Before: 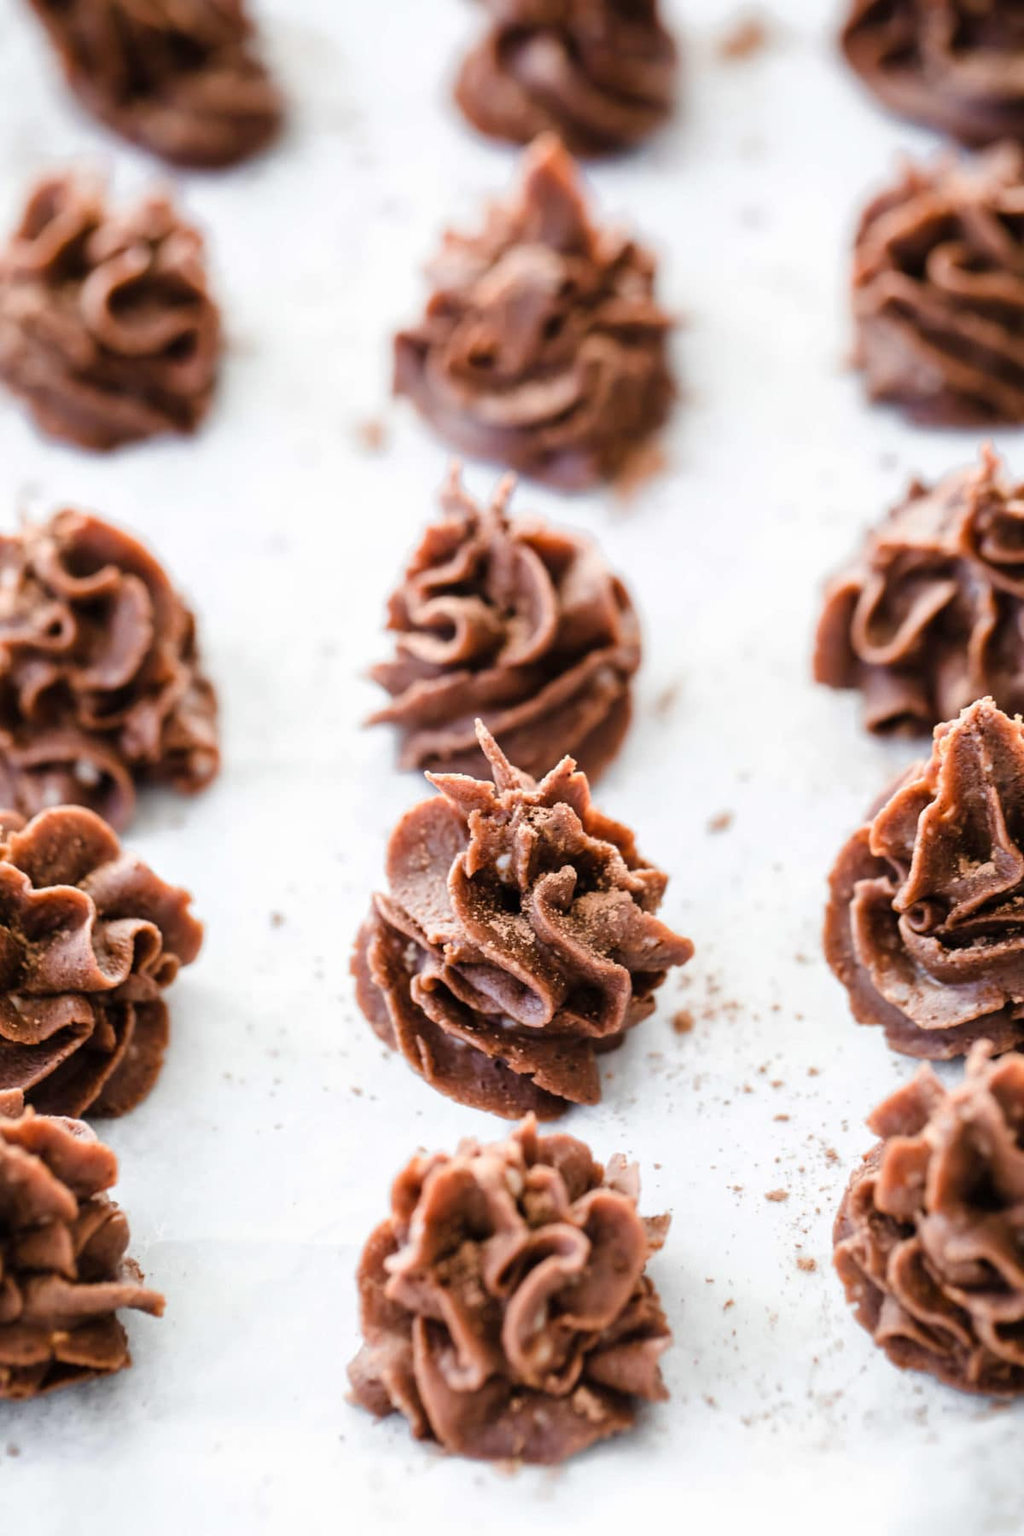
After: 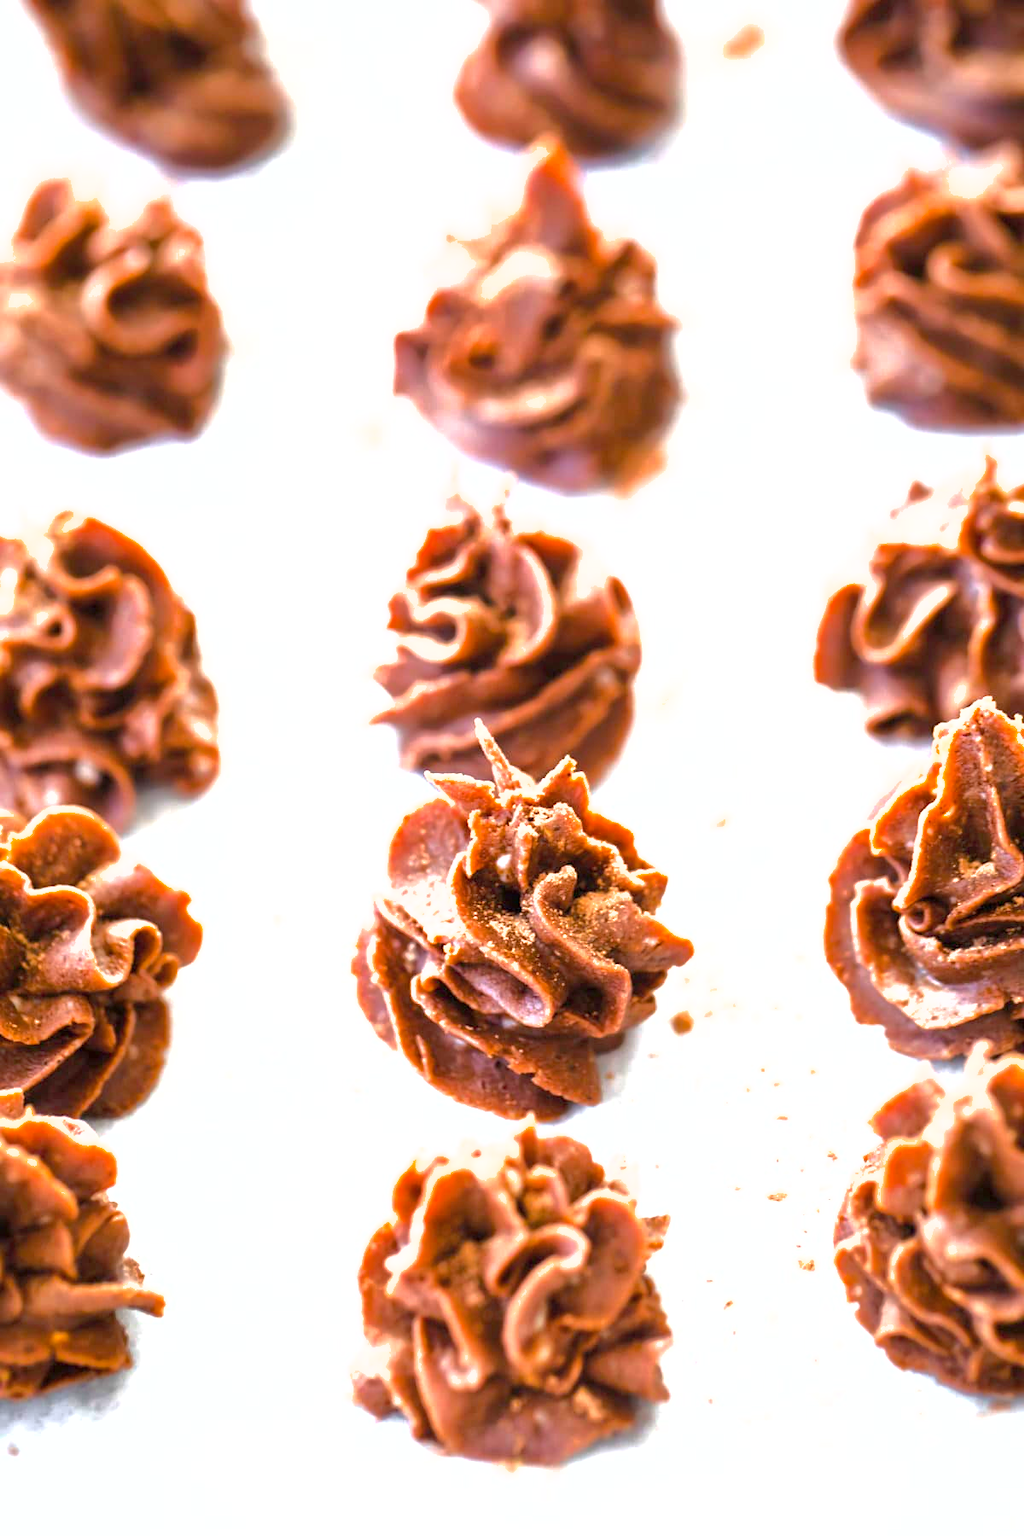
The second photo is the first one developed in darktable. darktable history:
shadows and highlights: on, module defaults
exposure: exposure 1.061 EV, compensate highlight preservation false
color balance rgb: perceptual saturation grading › global saturation 20%, global vibrance 20%
